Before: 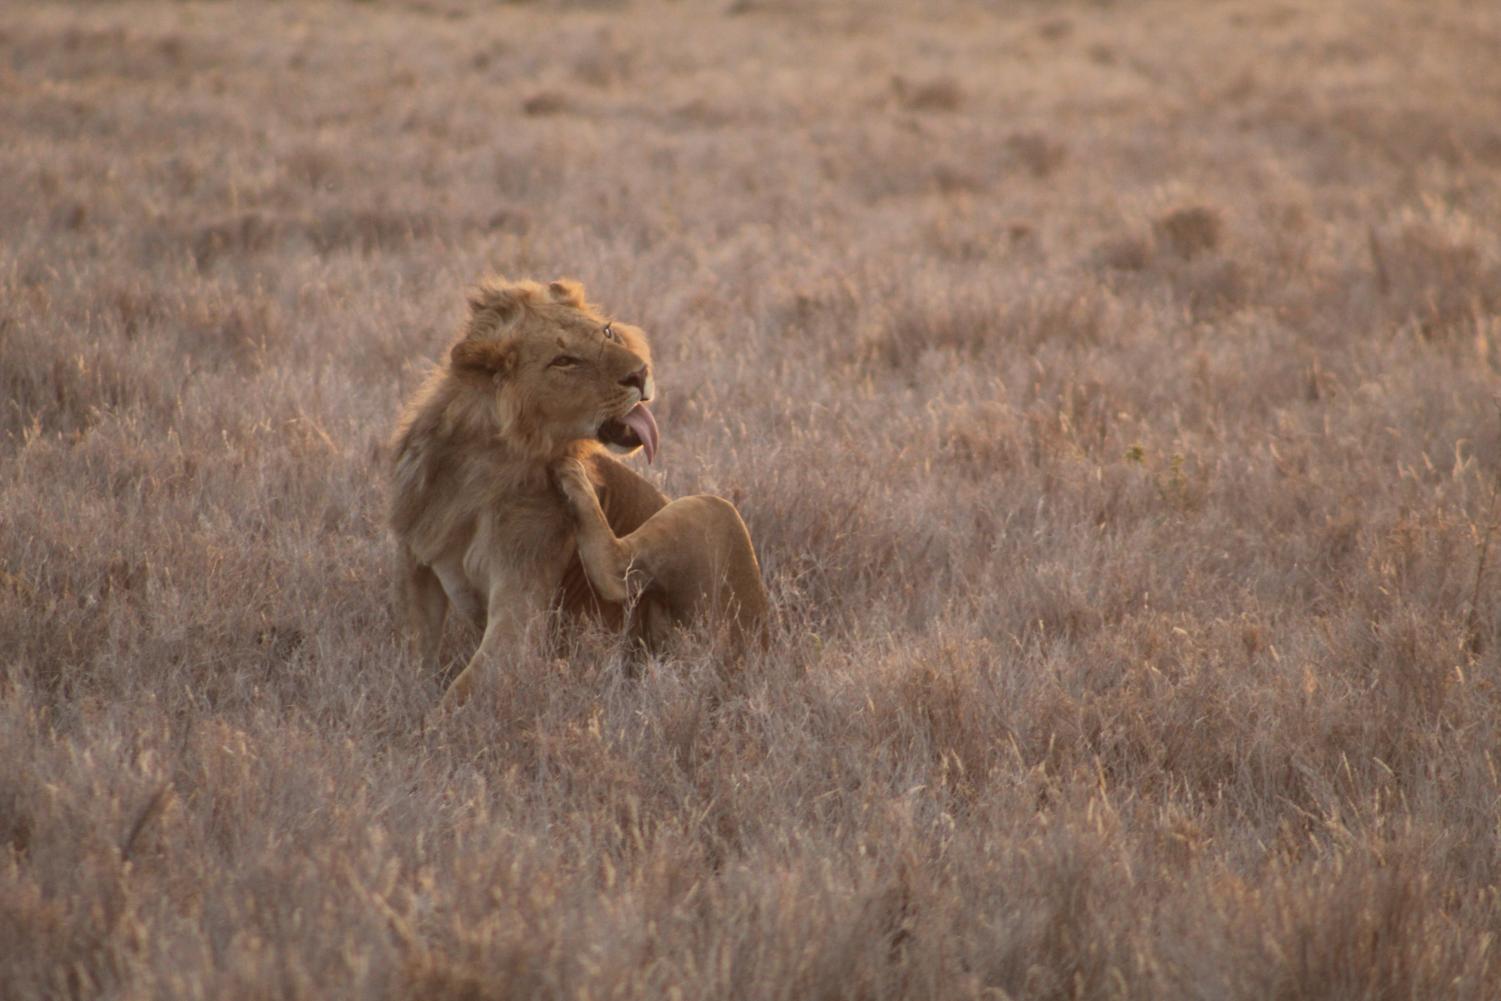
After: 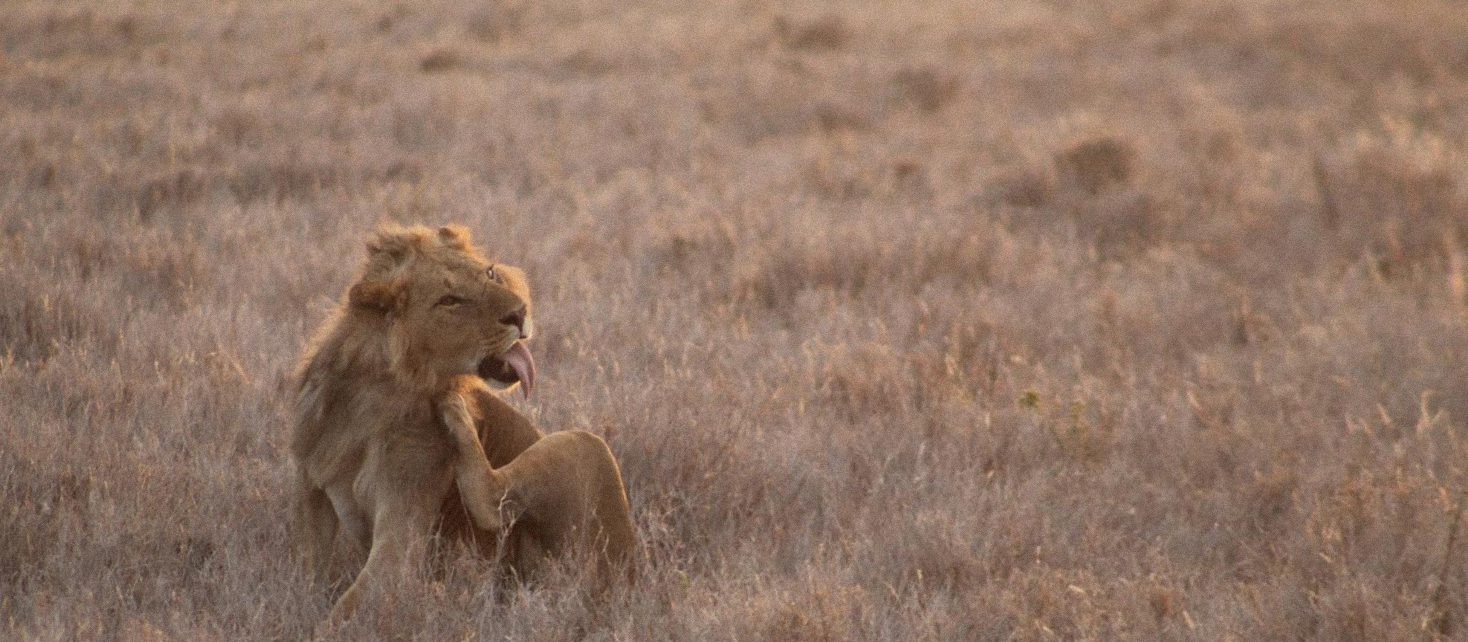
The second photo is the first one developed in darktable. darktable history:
crop: bottom 24.967%
grain: mid-tones bias 0%
rotate and perspective: rotation 1.69°, lens shift (vertical) -0.023, lens shift (horizontal) -0.291, crop left 0.025, crop right 0.988, crop top 0.092, crop bottom 0.842
